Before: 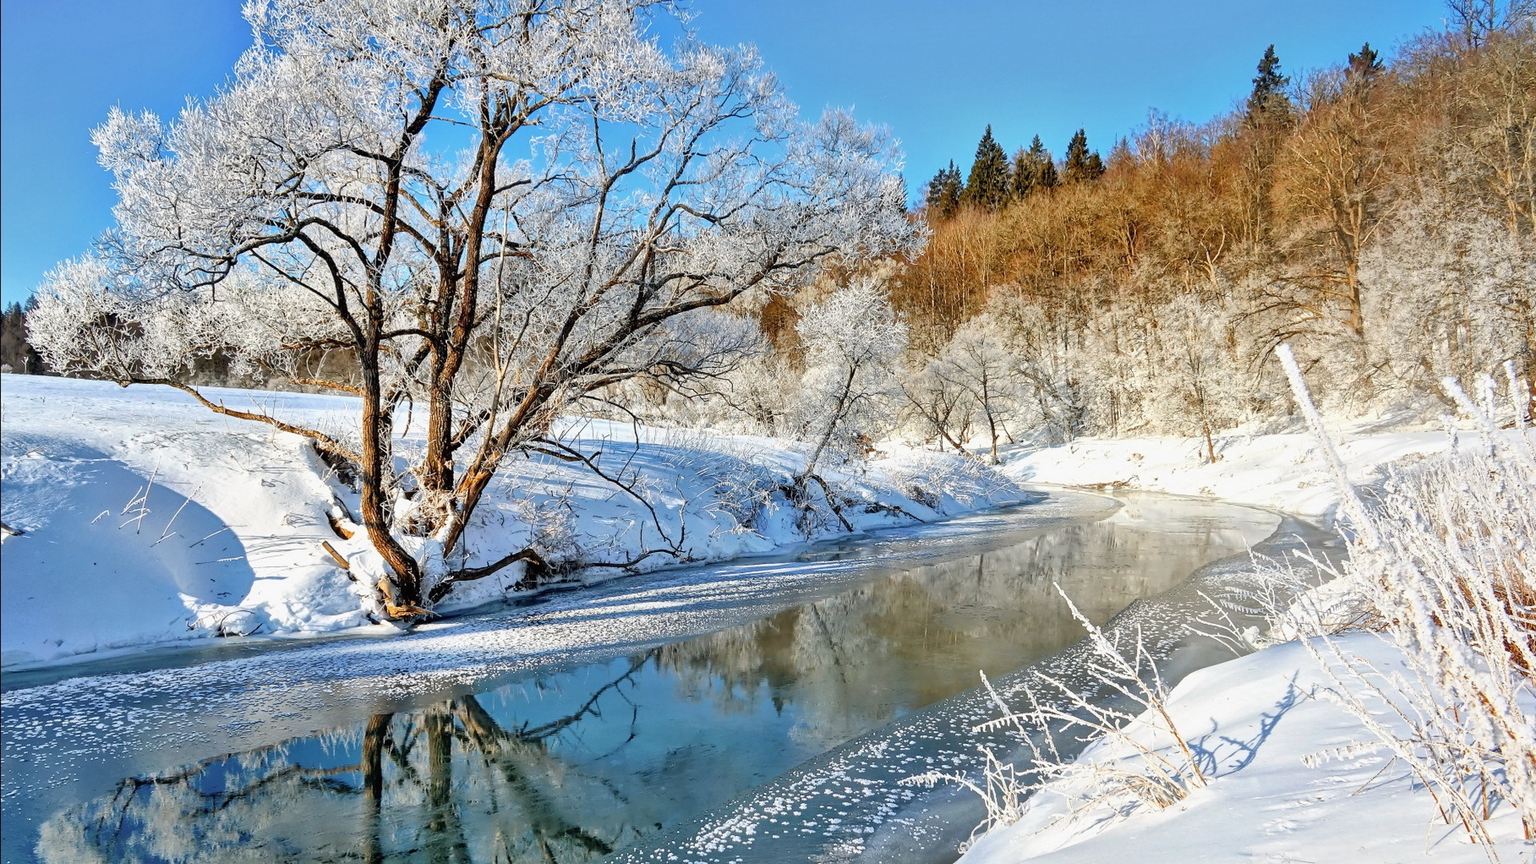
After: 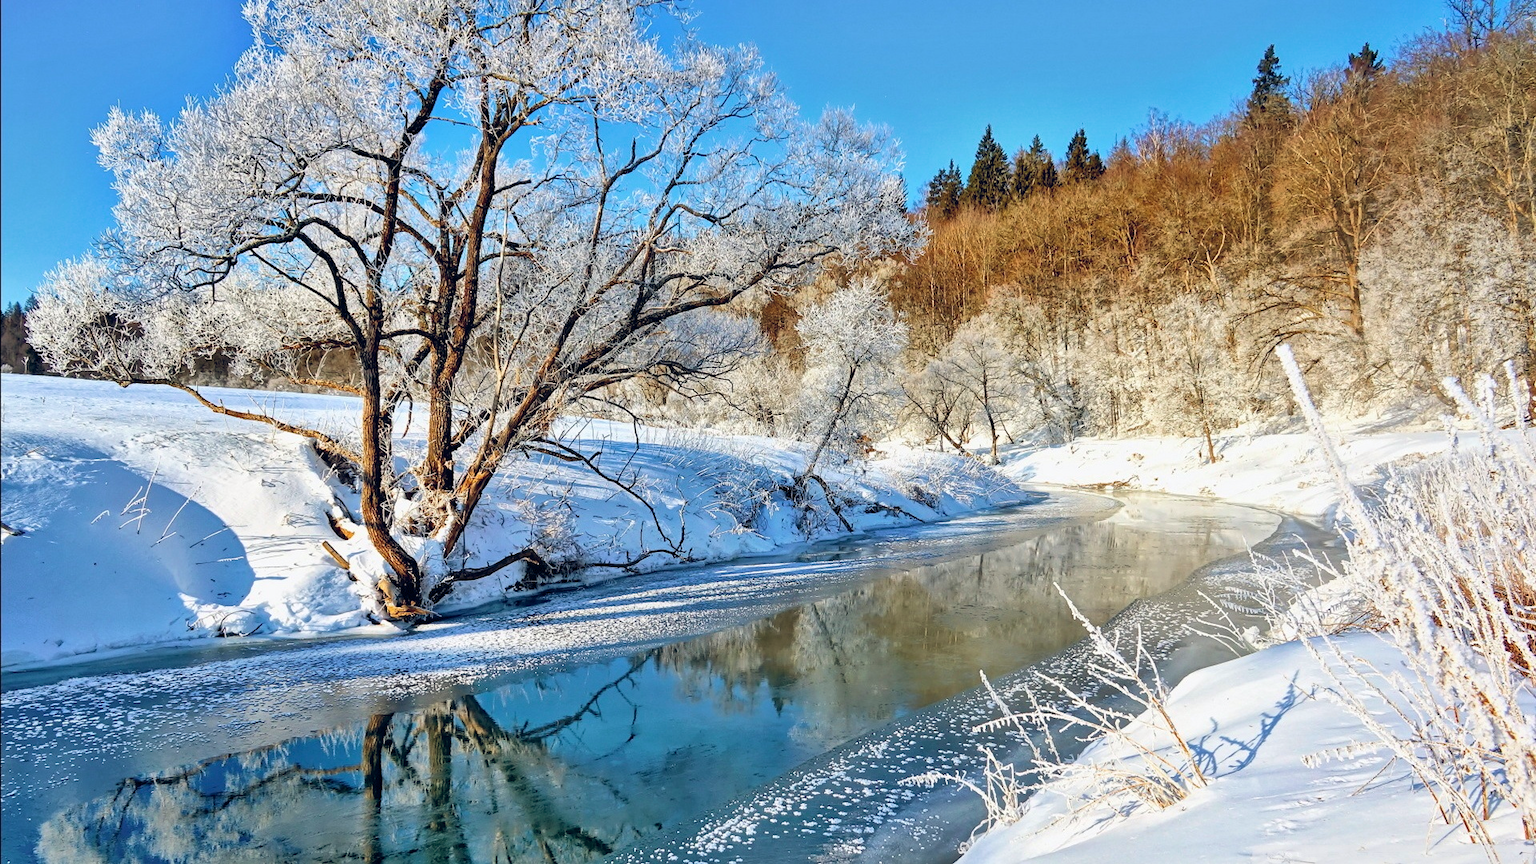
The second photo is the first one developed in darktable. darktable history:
velvia: strength 21.32%
color balance rgb: shadows lift › luminance -10.144%, global offset › chroma 0.122%, global offset › hue 254.17°, perceptual saturation grading › global saturation 0.881%, global vibrance 20%
